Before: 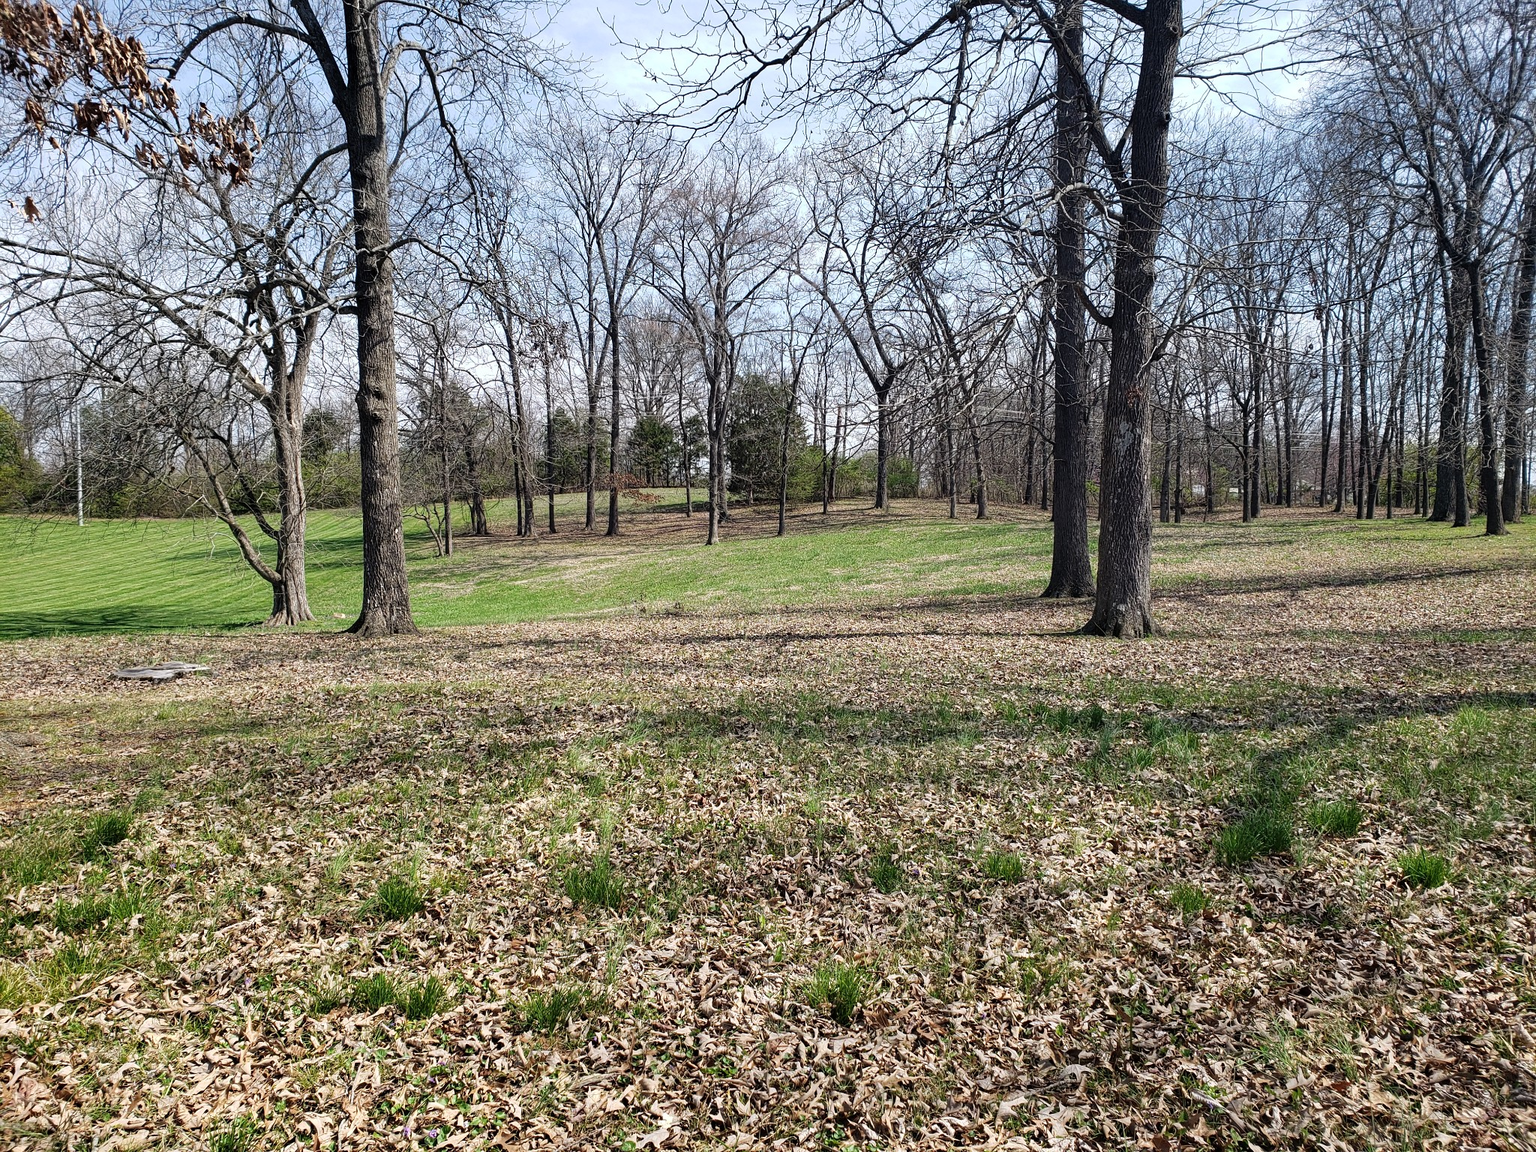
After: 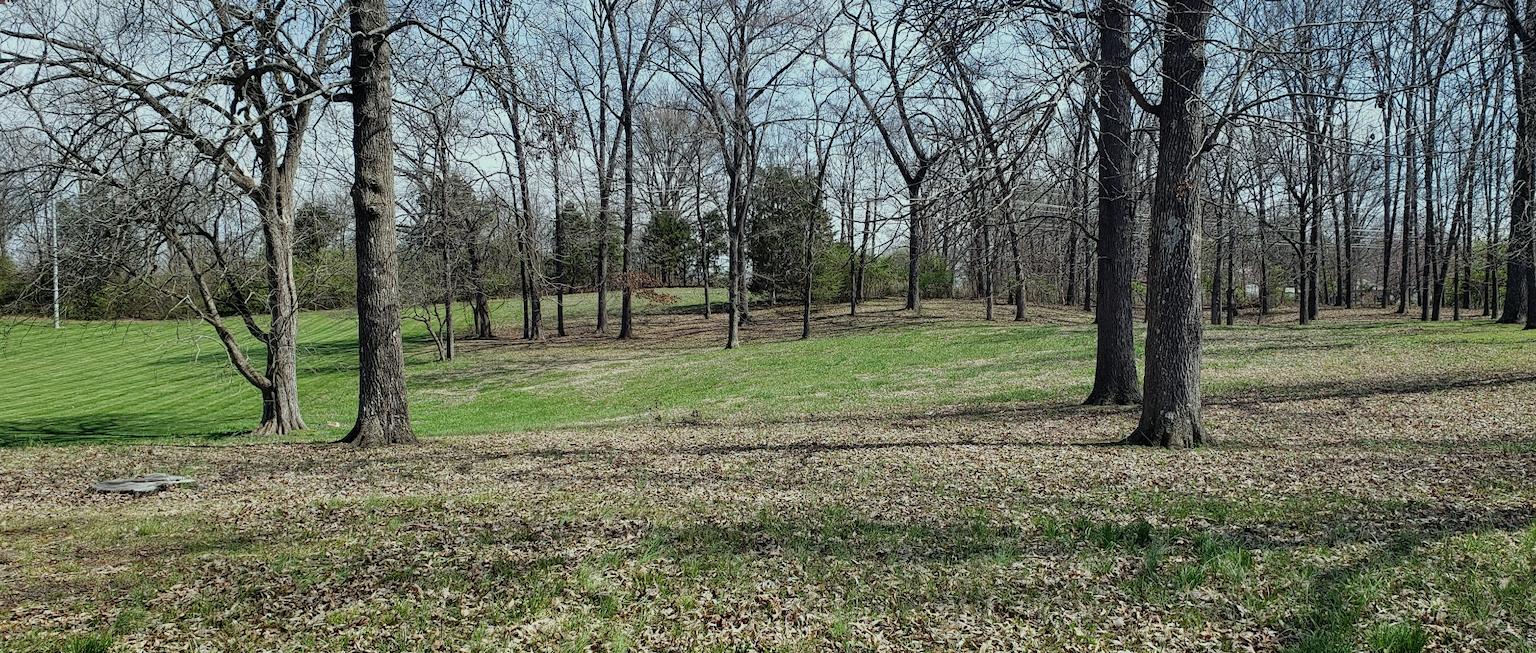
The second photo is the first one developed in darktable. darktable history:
shadows and highlights: radius 101.06, shadows 50.63, highlights -64.03, soften with gaussian
crop: left 1.84%, top 19.058%, right 4.634%, bottom 27.849%
exposure: exposure -0.41 EV, compensate highlight preservation false
color correction: highlights a* -6.91, highlights b* 0.622
